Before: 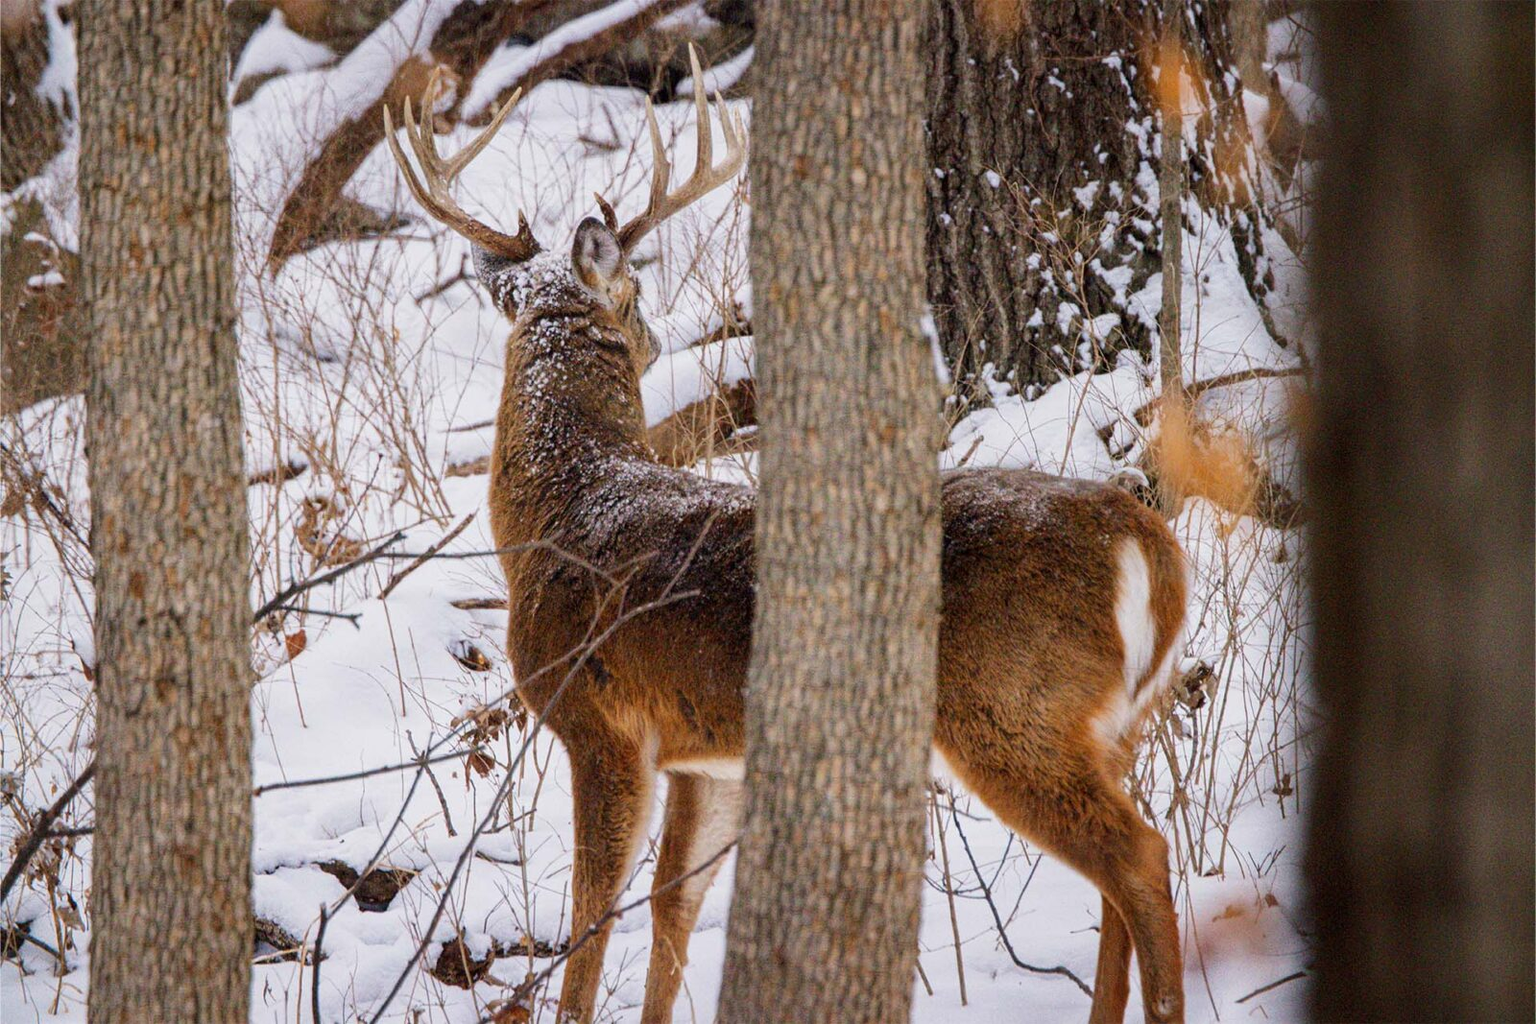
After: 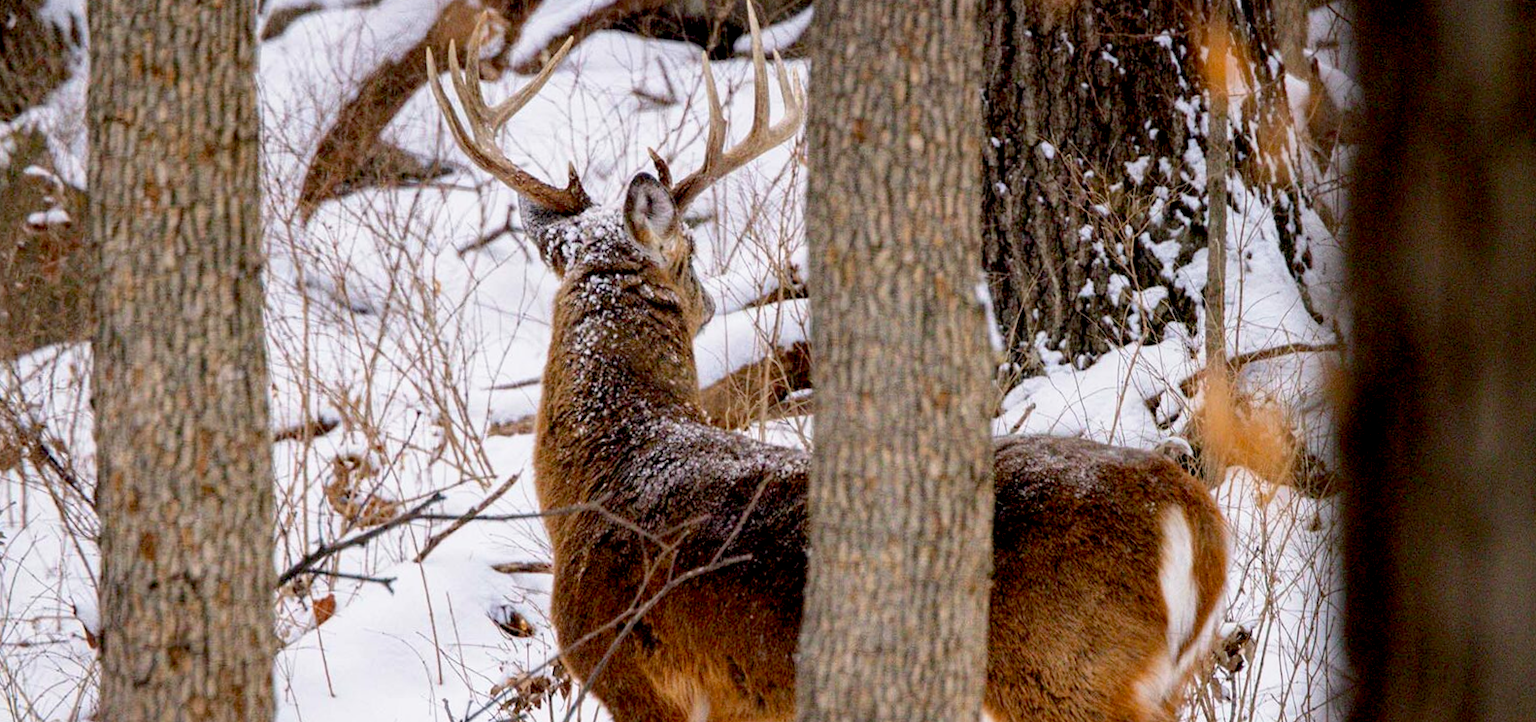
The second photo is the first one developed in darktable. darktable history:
crop: bottom 24.988%
rotate and perspective: rotation 0.679°, lens shift (horizontal) 0.136, crop left 0.009, crop right 0.991, crop top 0.078, crop bottom 0.95
base curve: curves: ch0 [(0.017, 0) (0.425, 0.441) (0.844, 0.933) (1, 1)], preserve colors none
